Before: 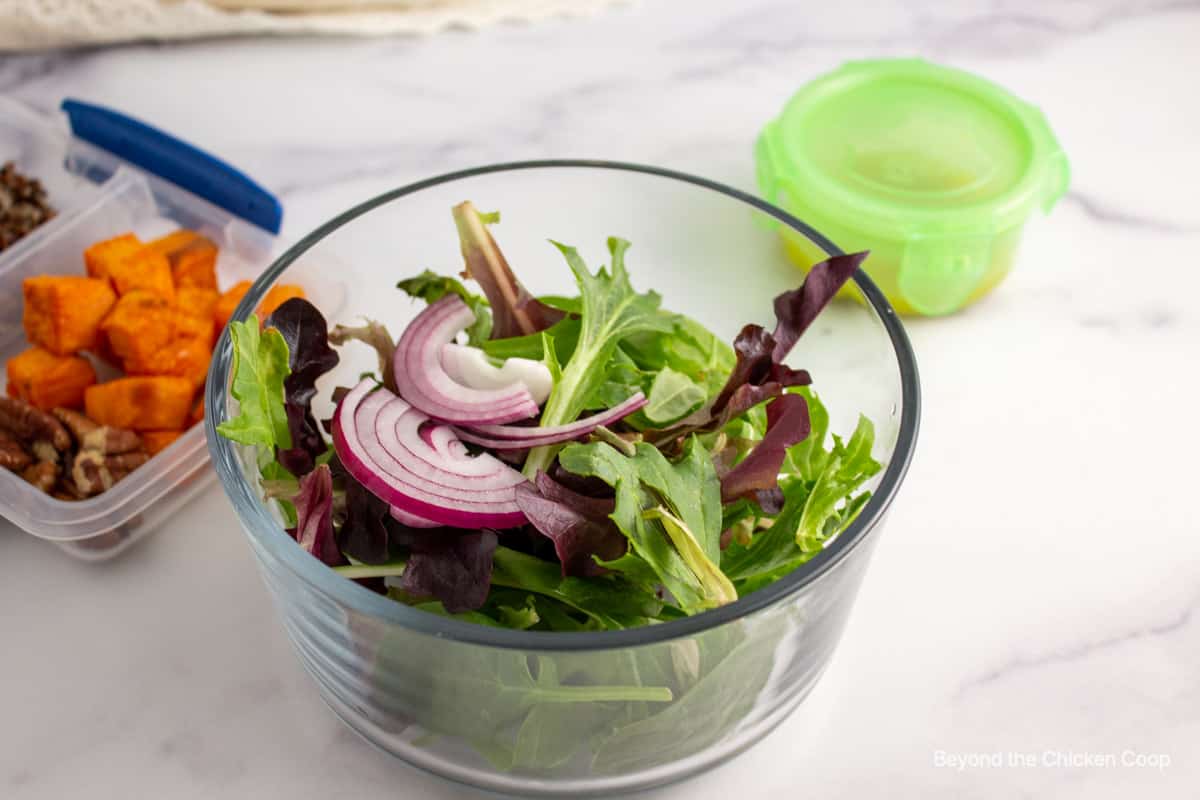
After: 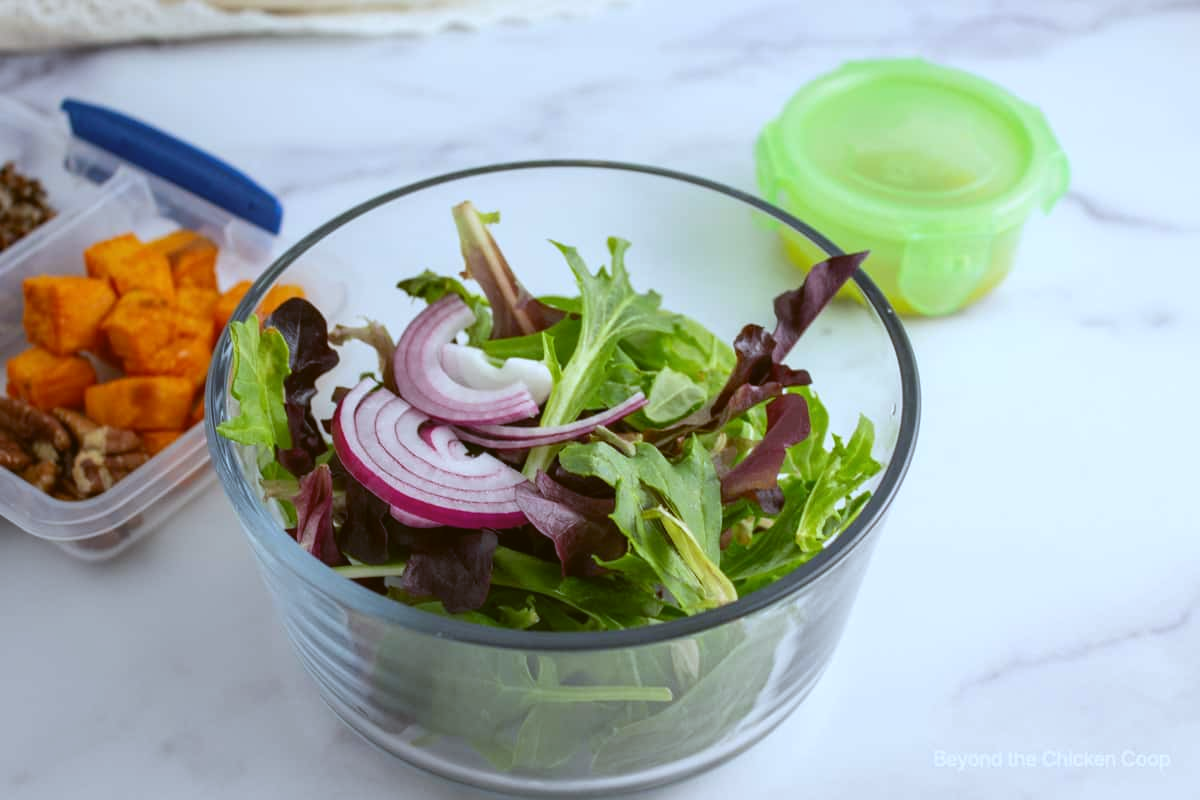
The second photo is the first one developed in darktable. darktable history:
white balance: red 0.931, blue 1.11
color balance: lift [1.004, 1.002, 1.002, 0.998], gamma [1, 1.007, 1.002, 0.993], gain [1, 0.977, 1.013, 1.023], contrast -3.64%
